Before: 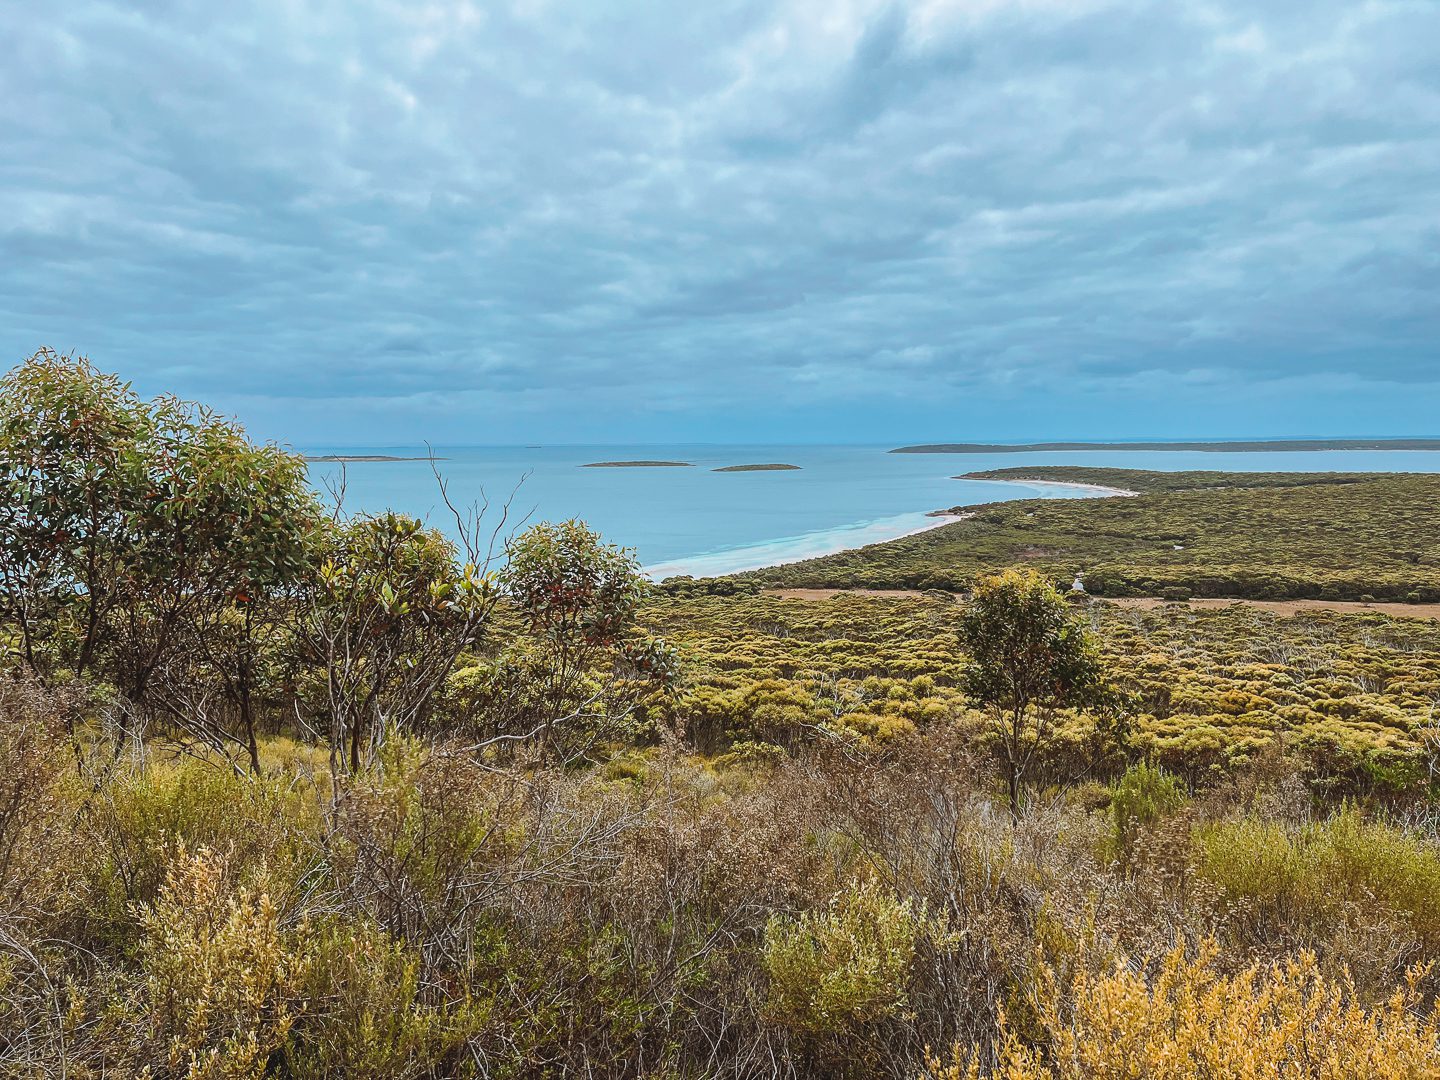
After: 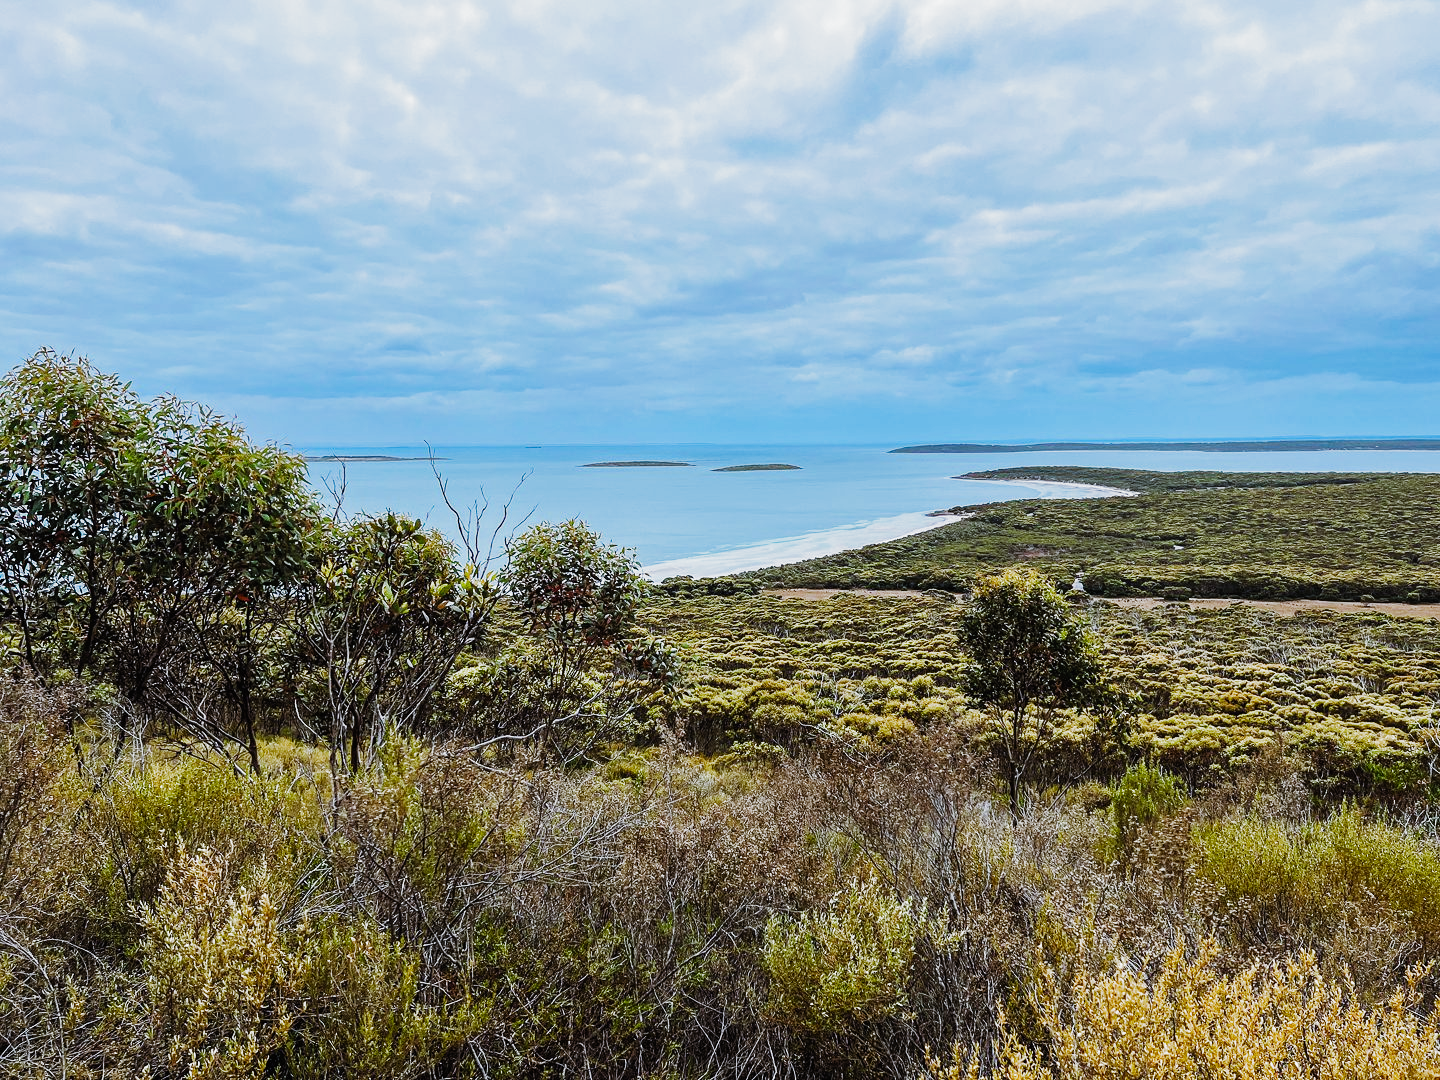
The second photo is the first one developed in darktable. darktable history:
white balance: red 0.931, blue 1.11
filmic rgb: black relative exposure -6.43 EV, white relative exposure 2.43 EV, threshold 3 EV, hardness 5.27, latitude 0.1%, contrast 1.425, highlights saturation mix 2%, preserve chrominance no, color science v5 (2021), contrast in shadows safe, contrast in highlights safe, enable highlight reconstruction true
